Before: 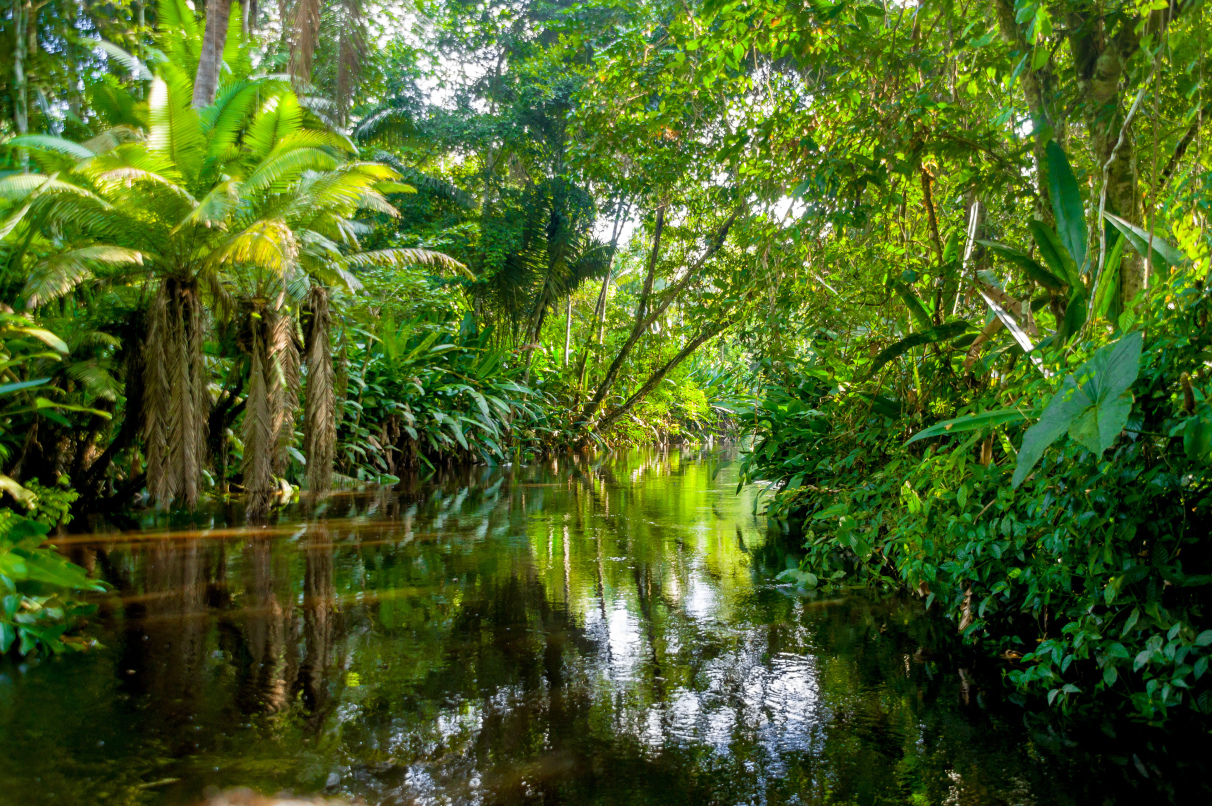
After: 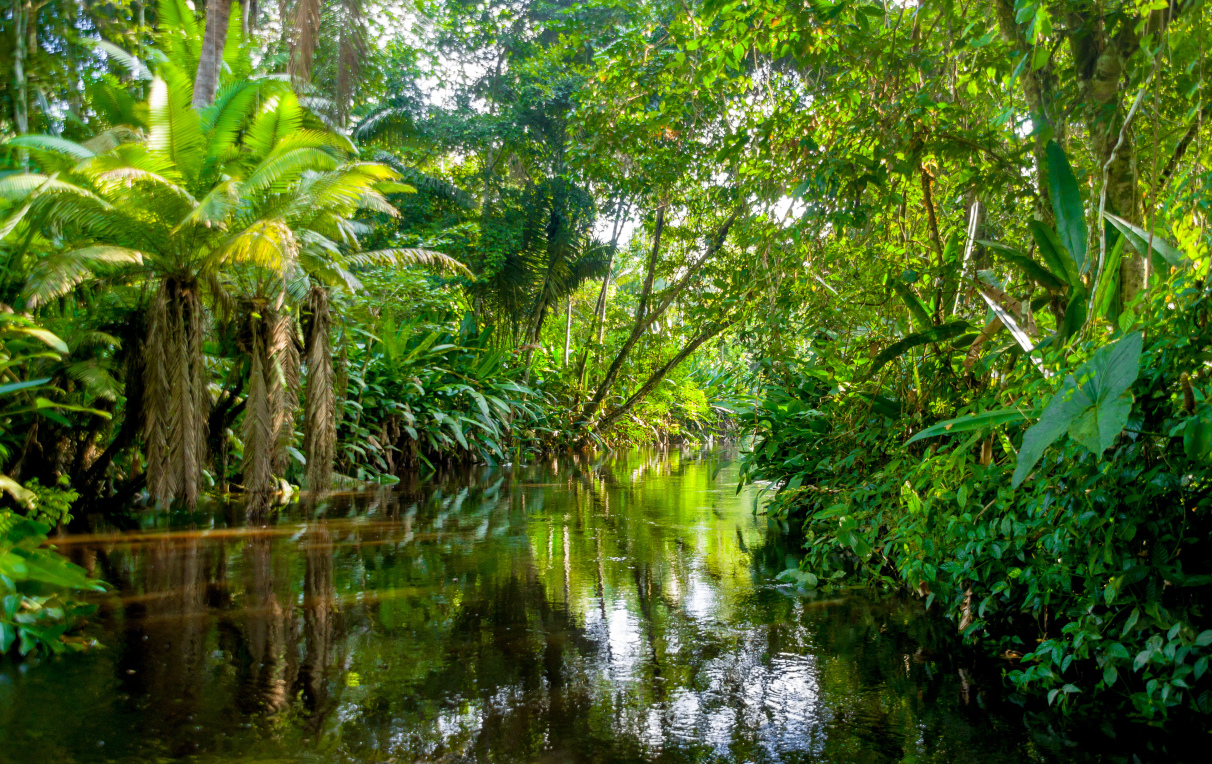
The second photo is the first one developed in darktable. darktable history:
crop and rotate: top 0.001%, bottom 5.184%
